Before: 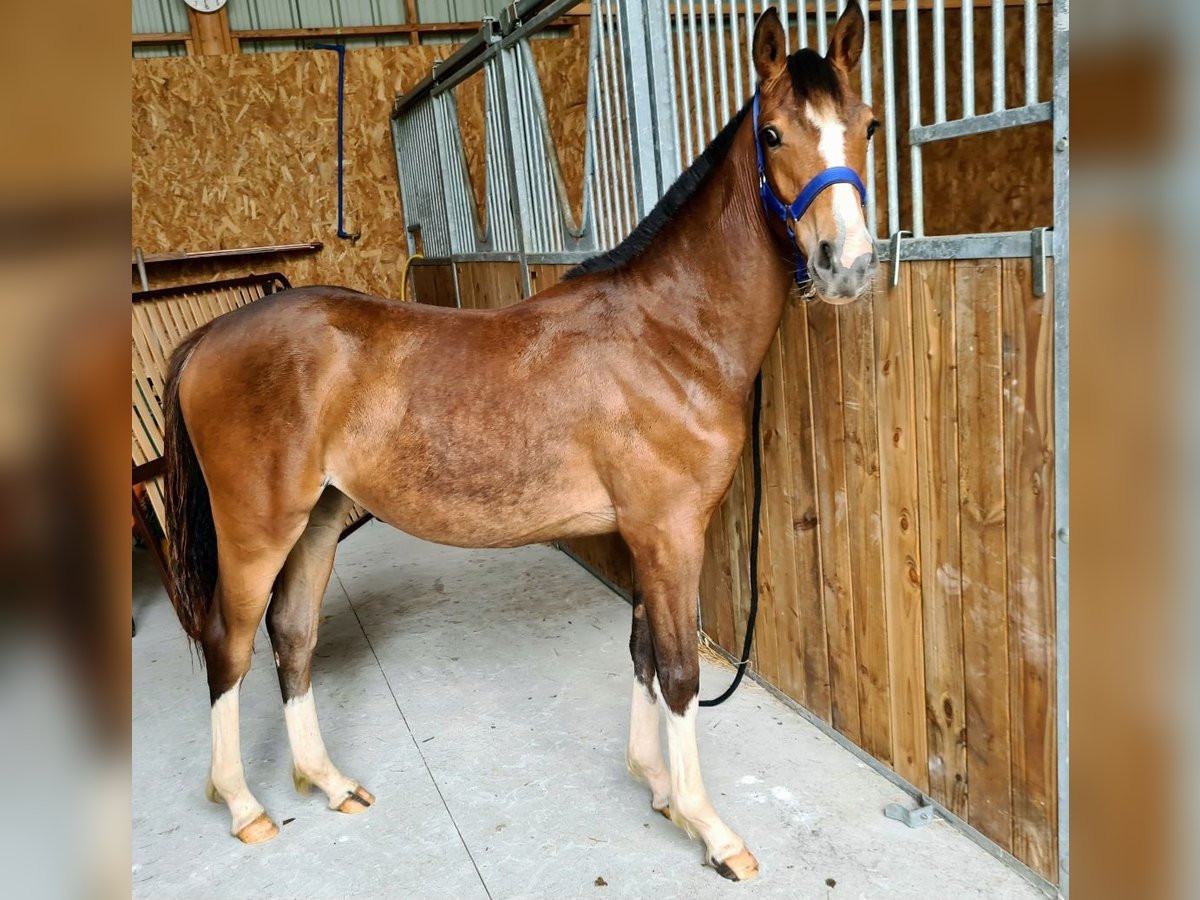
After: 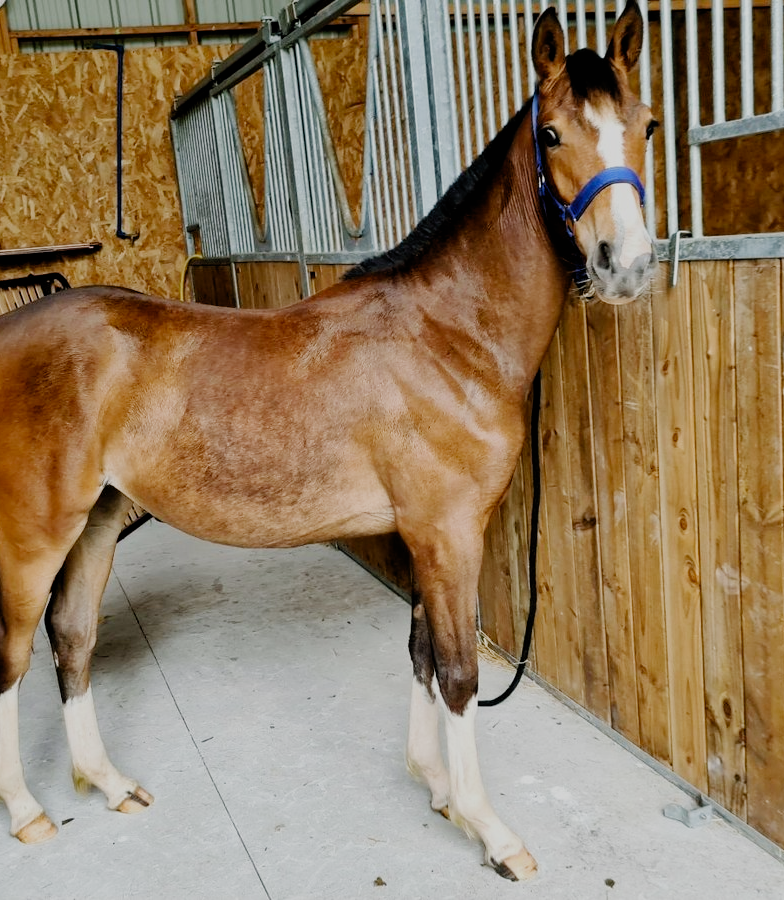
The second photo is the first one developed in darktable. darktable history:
crop and rotate: left 18.462%, right 16.164%
filmic rgb: black relative exposure -6.65 EV, white relative exposure 4.56 EV, threshold 5.96 EV, hardness 3.26, preserve chrominance no, color science v5 (2021), enable highlight reconstruction true
